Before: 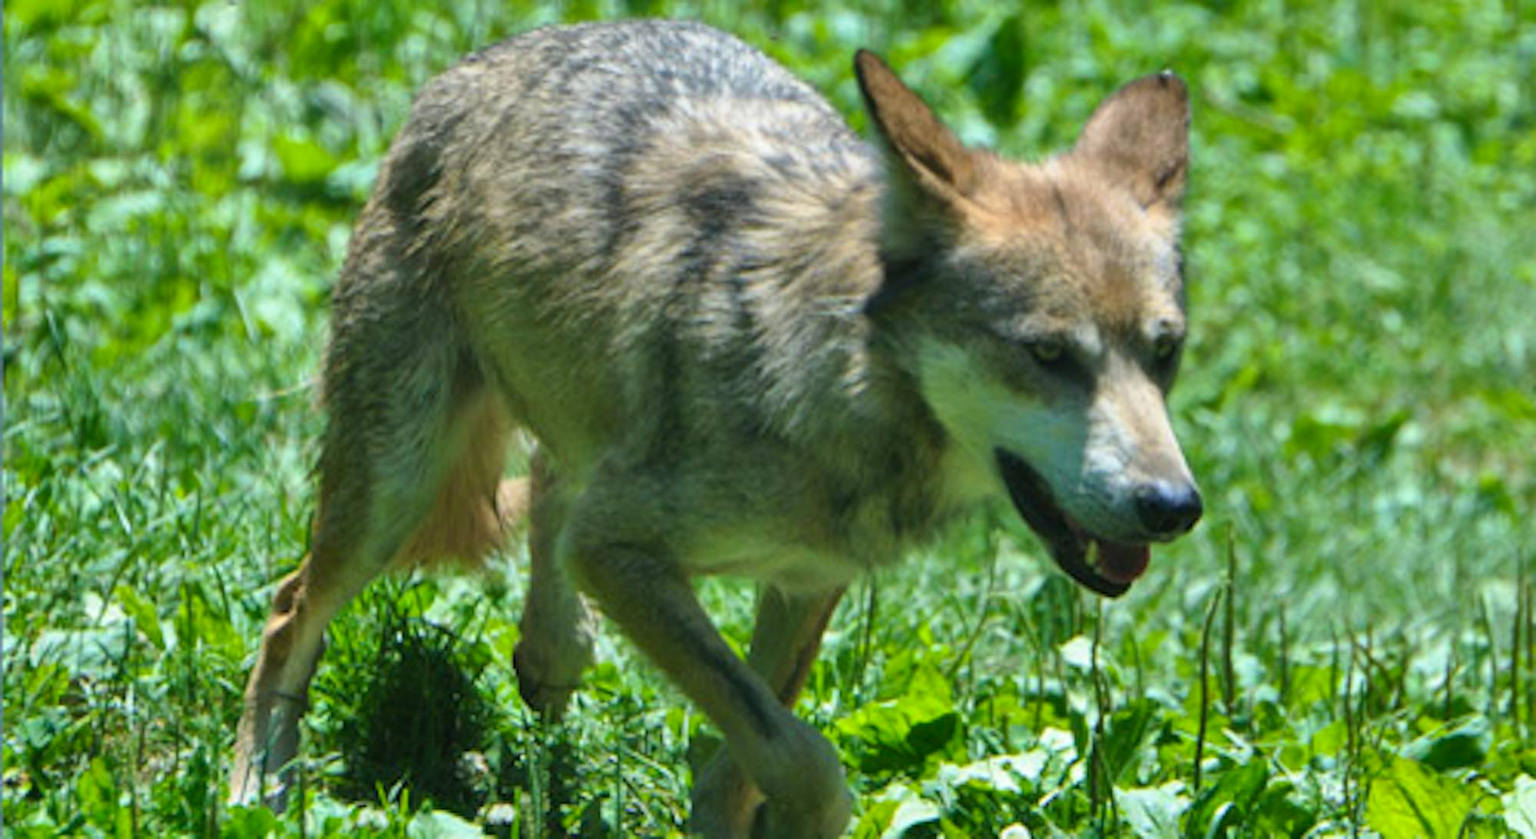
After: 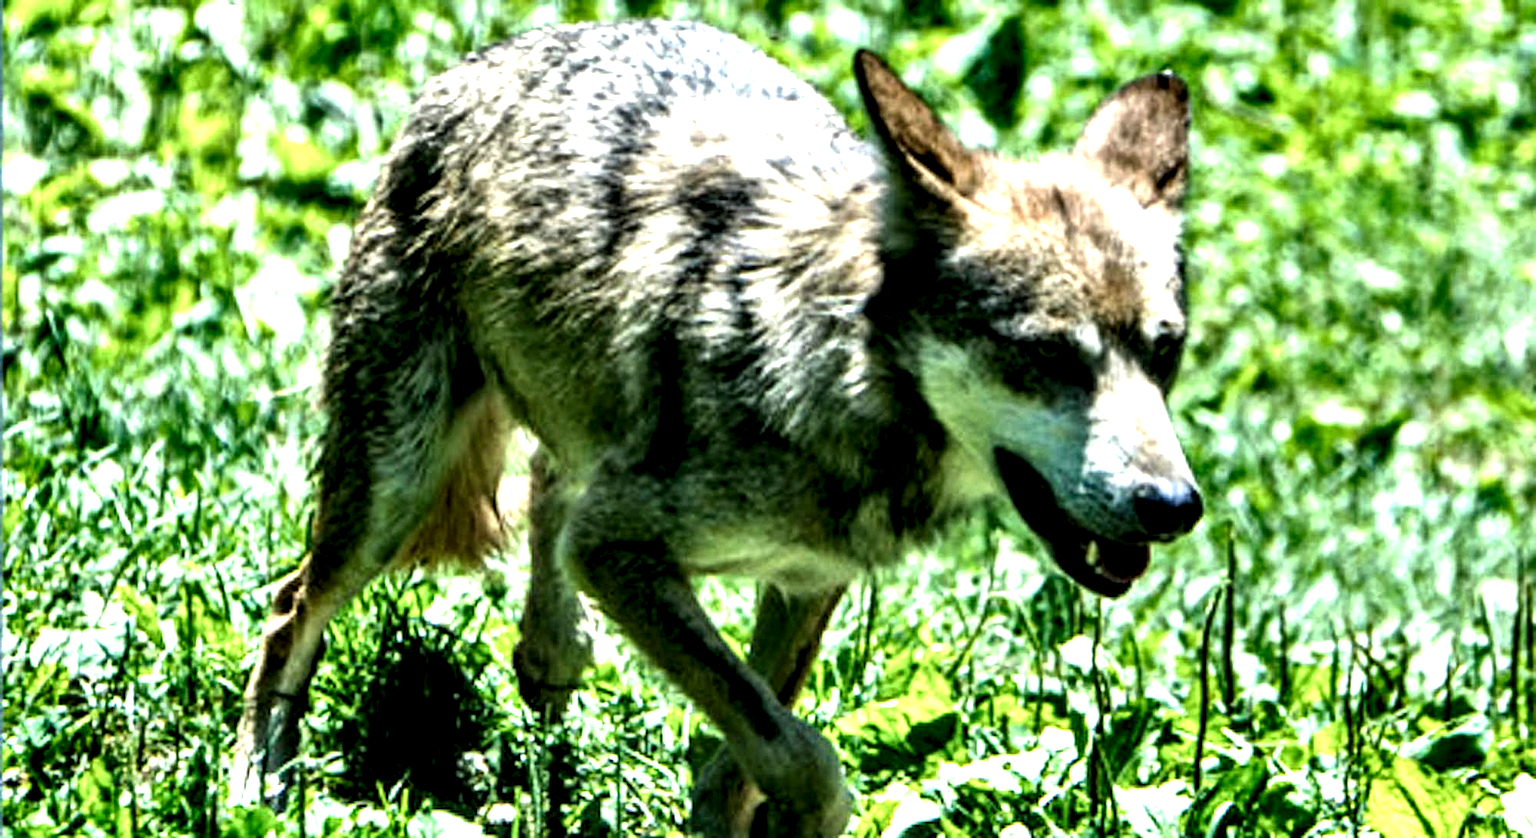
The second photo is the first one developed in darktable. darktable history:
exposure: black level correction 0, exposure 0.593 EV, compensate highlight preservation false
local contrast: highlights 117%, shadows 44%, detail 293%
